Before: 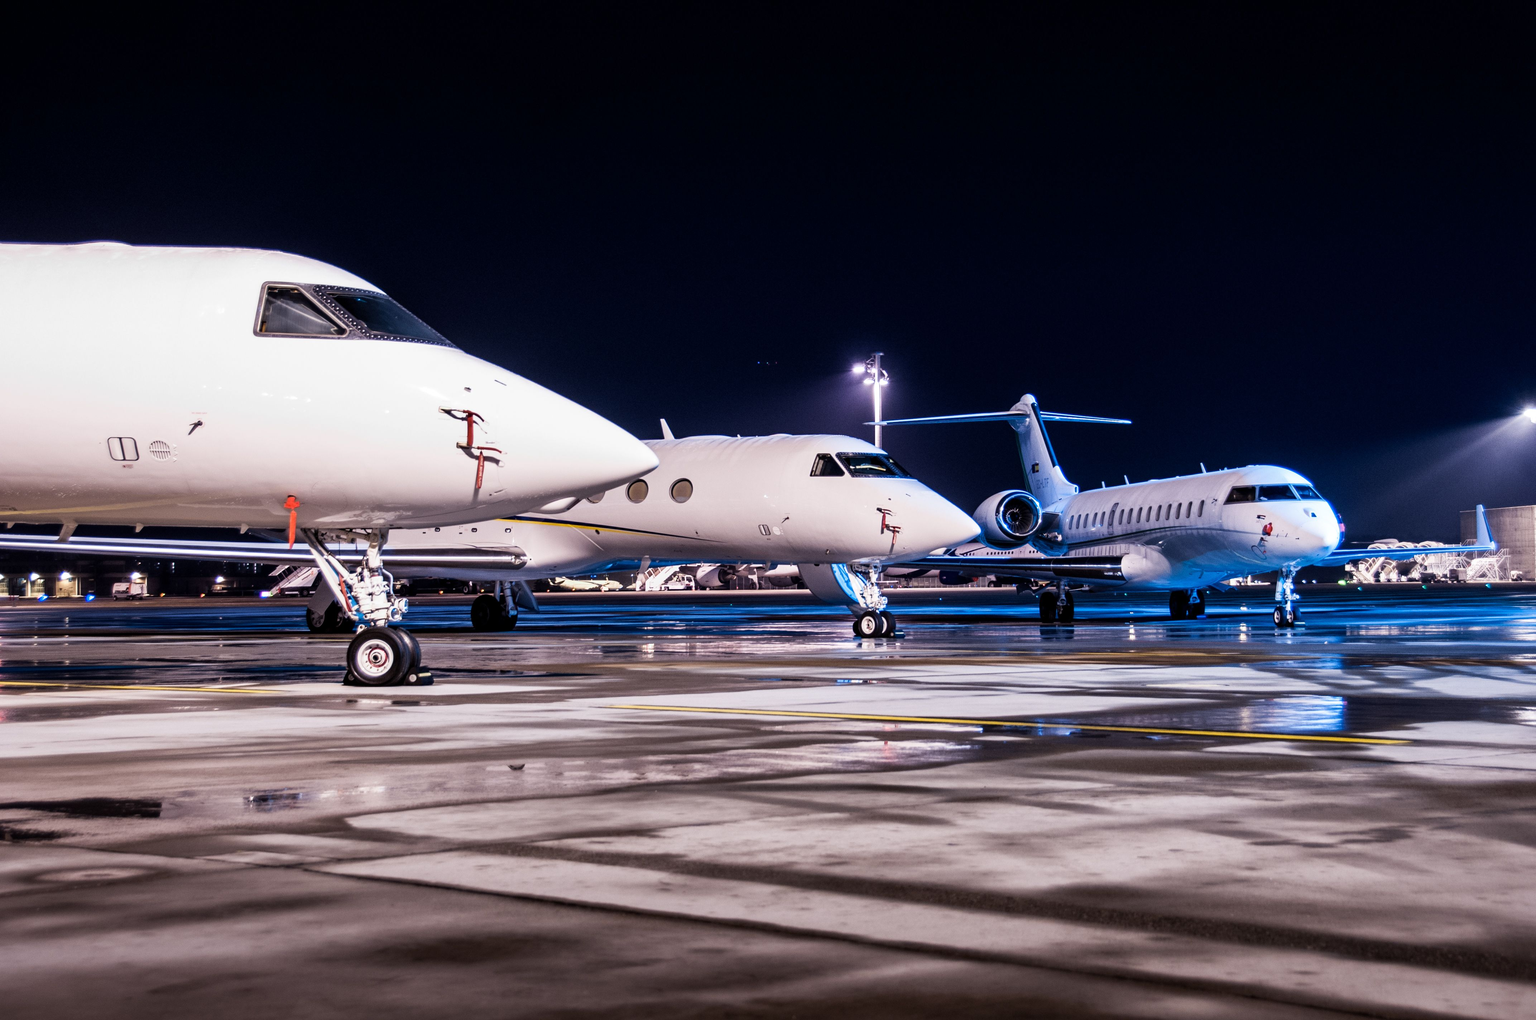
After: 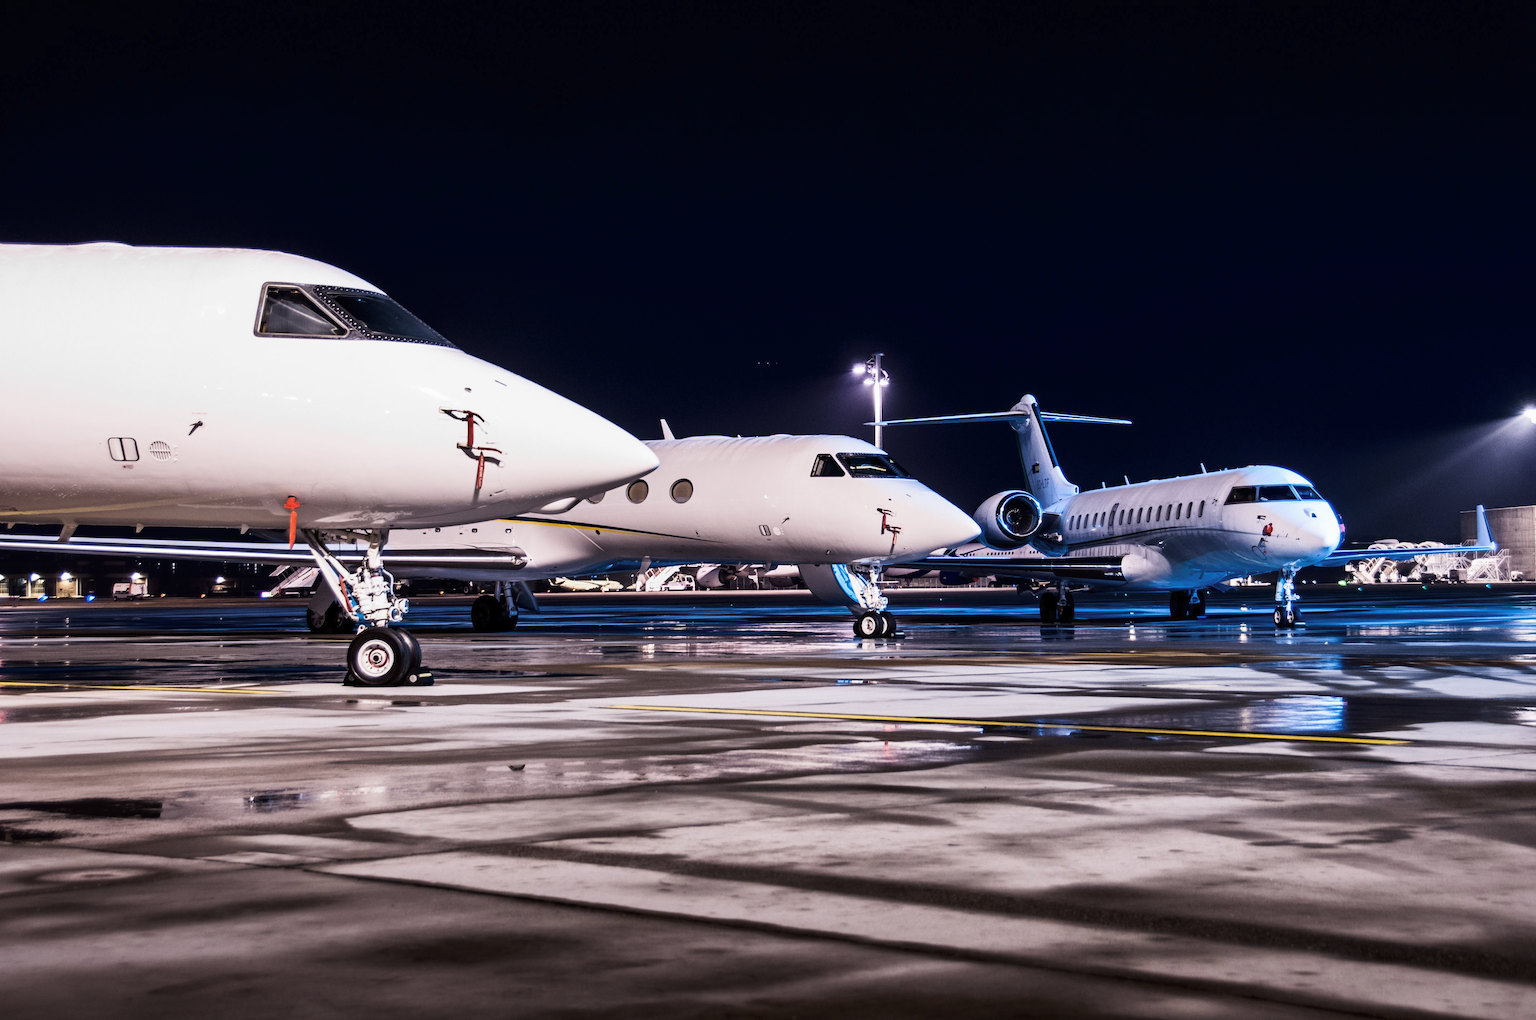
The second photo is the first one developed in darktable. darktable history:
tone curve: curves: ch0 [(0, 0) (0.003, 0.012) (0.011, 0.015) (0.025, 0.02) (0.044, 0.032) (0.069, 0.044) (0.1, 0.063) (0.136, 0.085) (0.177, 0.121) (0.224, 0.159) (0.277, 0.207) (0.335, 0.261) (0.399, 0.328) (0.468, 0.41) (0.543, 0.506) (0.623, 0.609) (0.709, 0.719) (0.801, 0.82) (0.898, 0.907) (1, 1)], color space Lab, linked channels, preserve colors none
tone equalizer: -7 EV 0.21 EV, -6 EV 0.09 EV, -5 EV 0.097 EV, -4 EV 0.052 EV, -2 EV -0.04 EV, -1 EV -0.035 EV, +0 EV -0.062 EV, edges refinement/feathering 500, mask exposure compensation -1.57 EV, preserve details no
